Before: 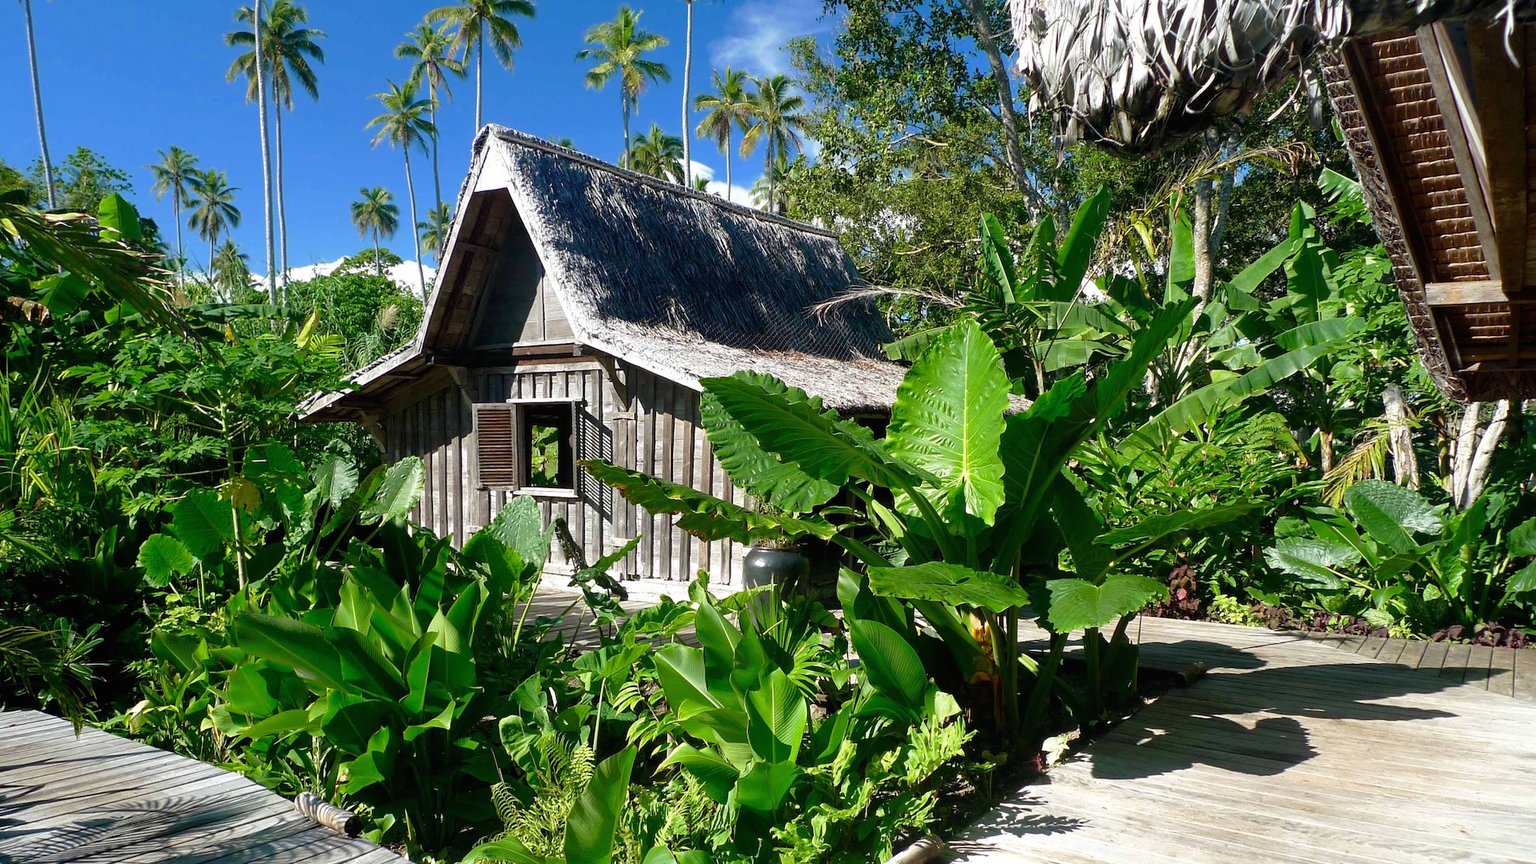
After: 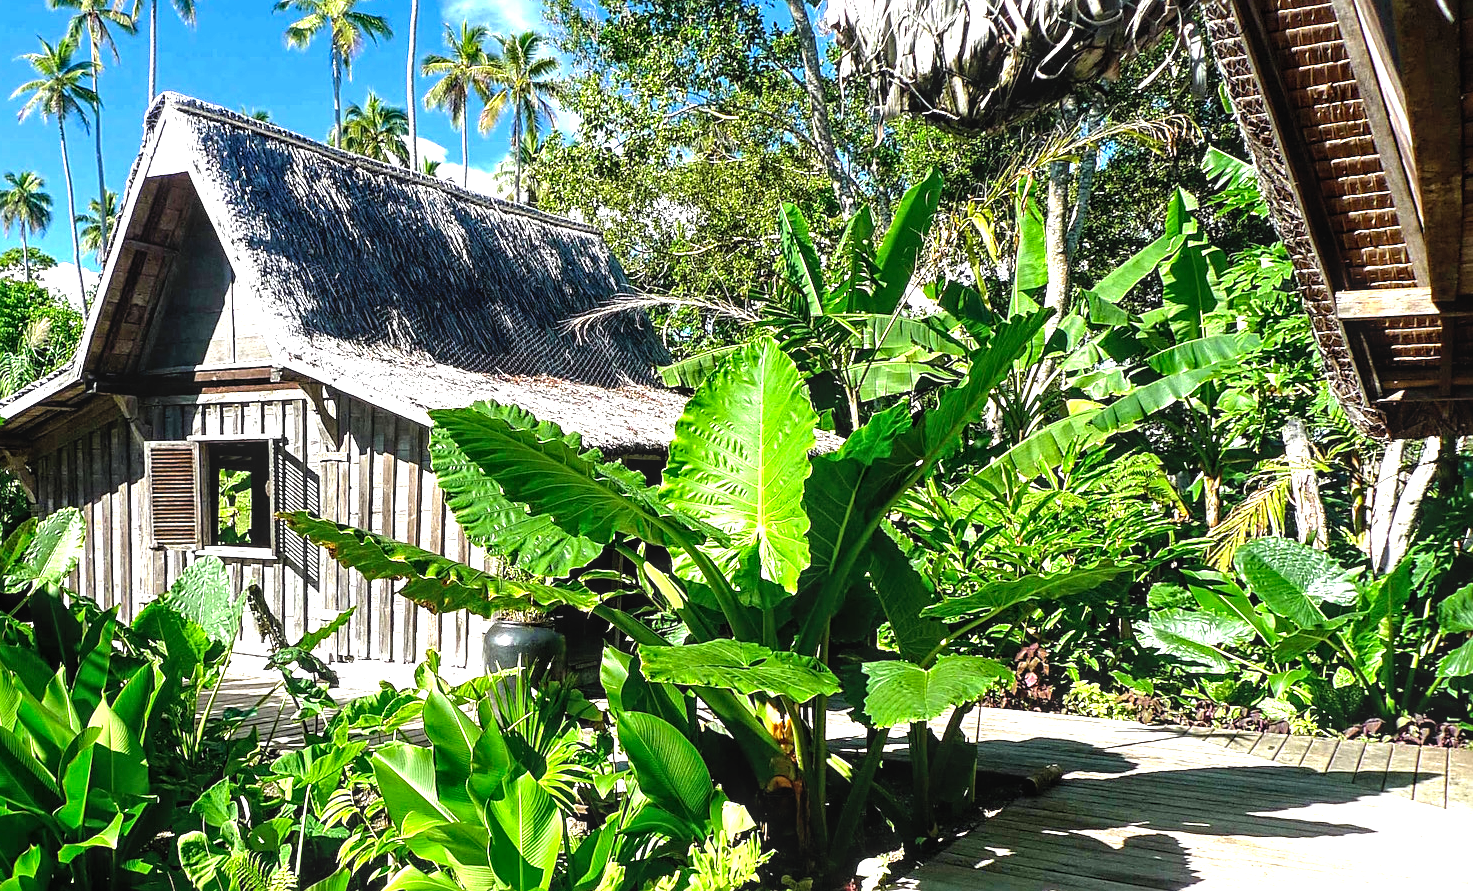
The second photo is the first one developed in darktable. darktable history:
local contrast: on, module defaults
levels: white 99.9%, levels [0.012, 0.367, 0.697]
sharpen: on, module defaults
crop: left 23.241%, top 5.897%, bottom 11.514%
